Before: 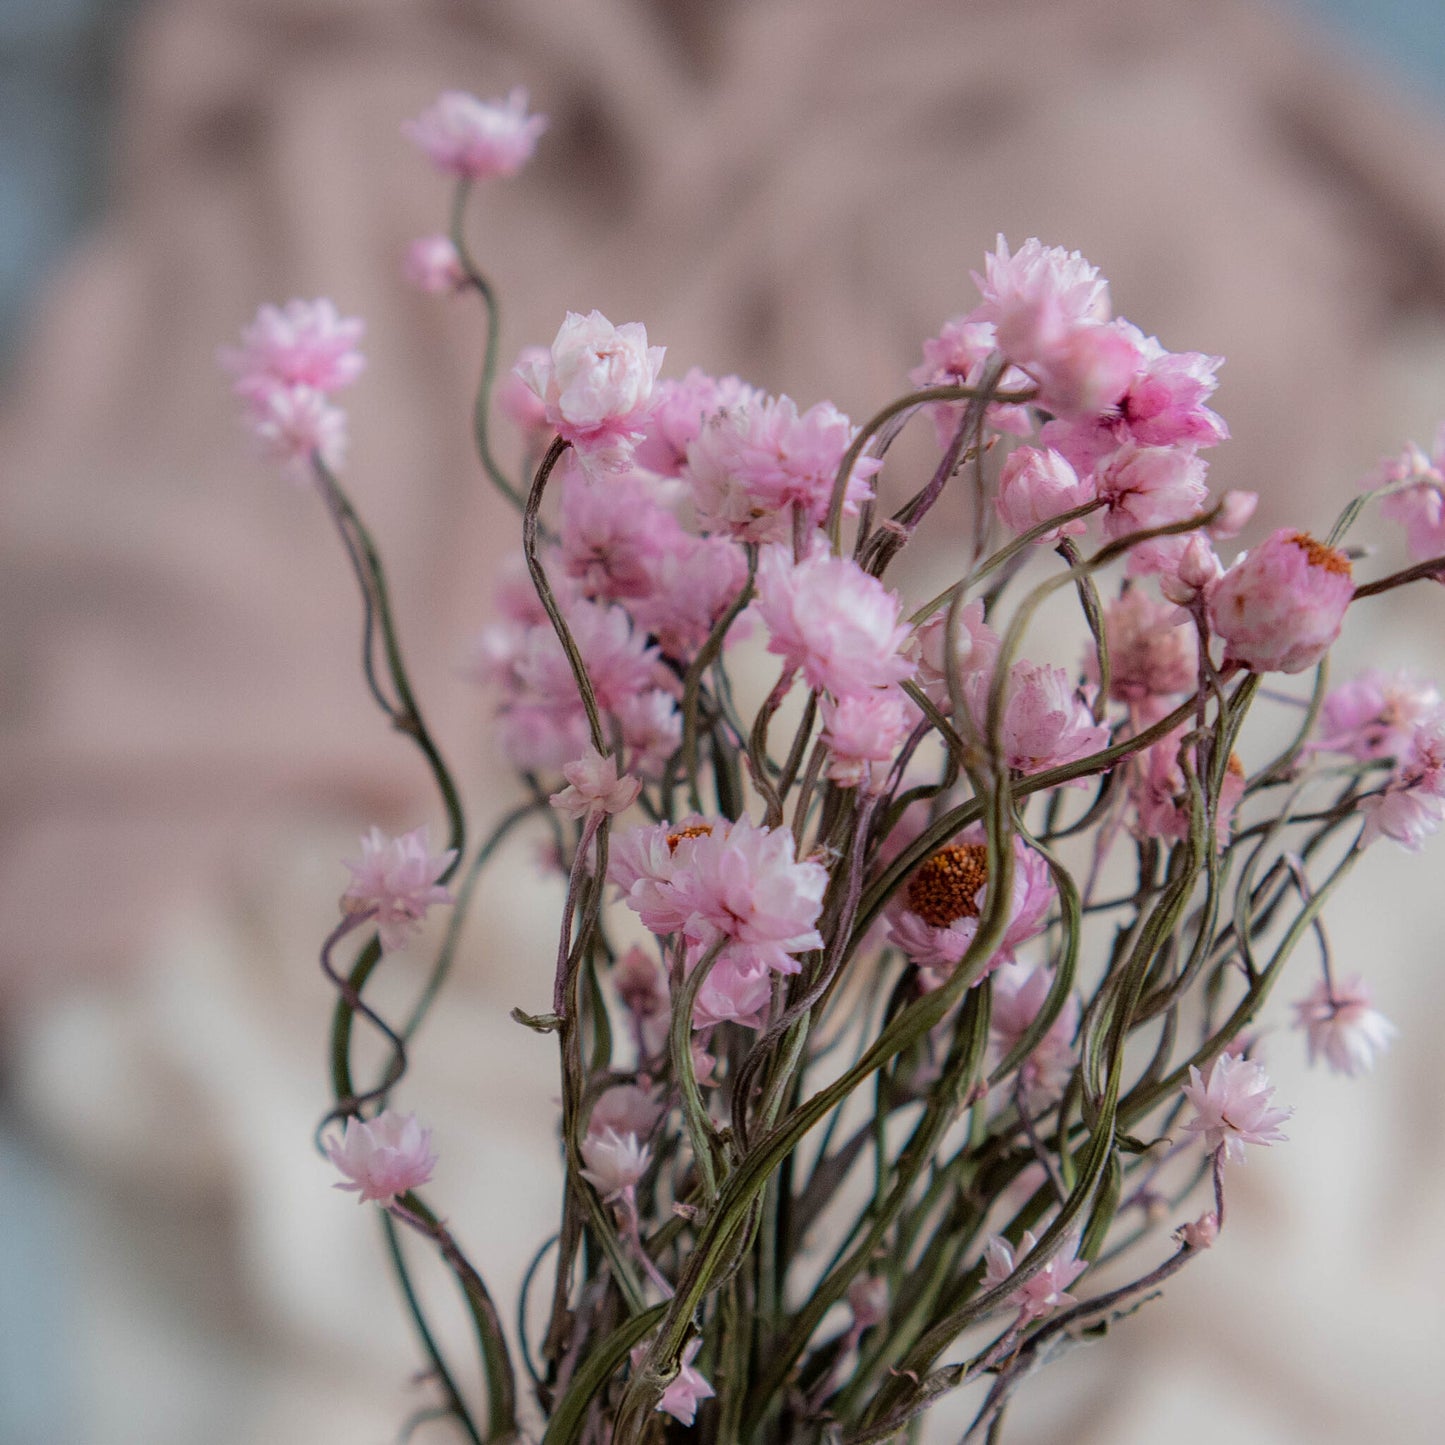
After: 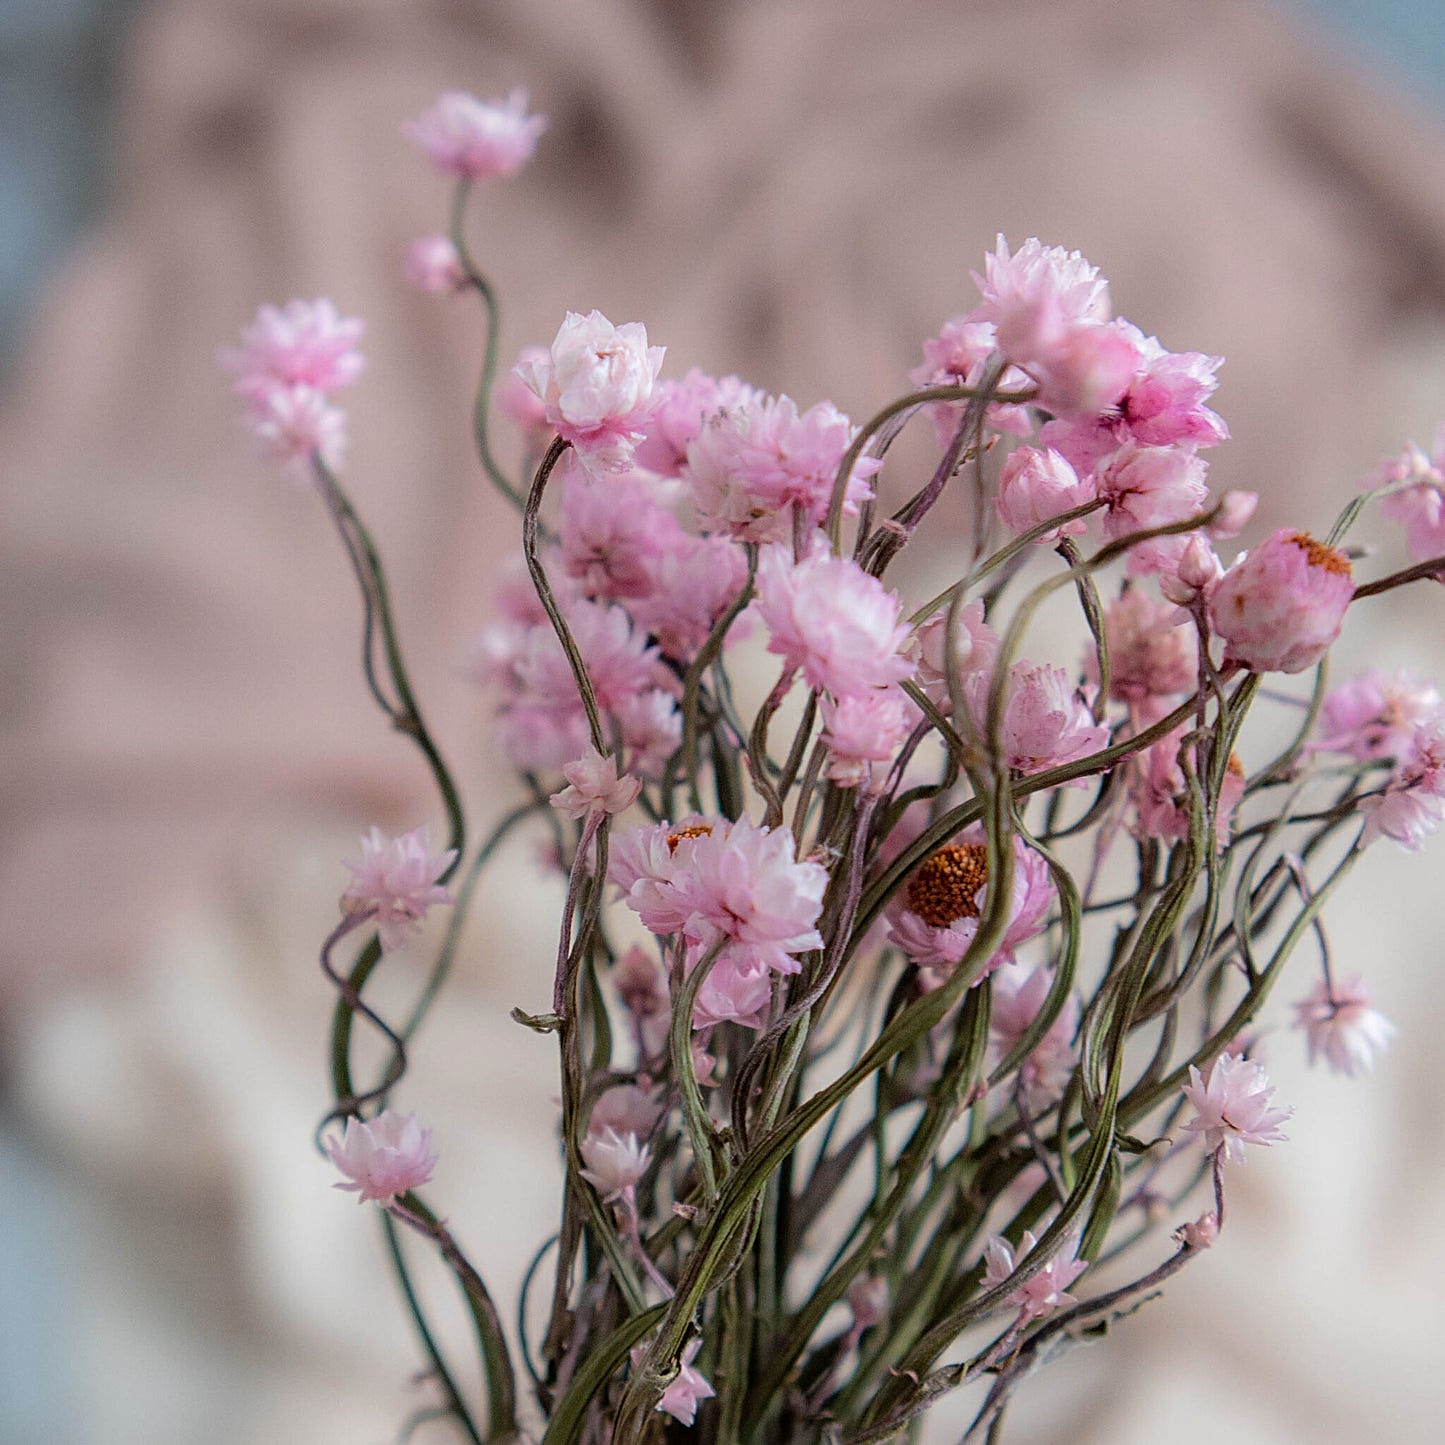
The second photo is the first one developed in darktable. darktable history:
sharpen: on, module defaults
exposure: exposure 0.2 EV, compensate highlight preservation false
